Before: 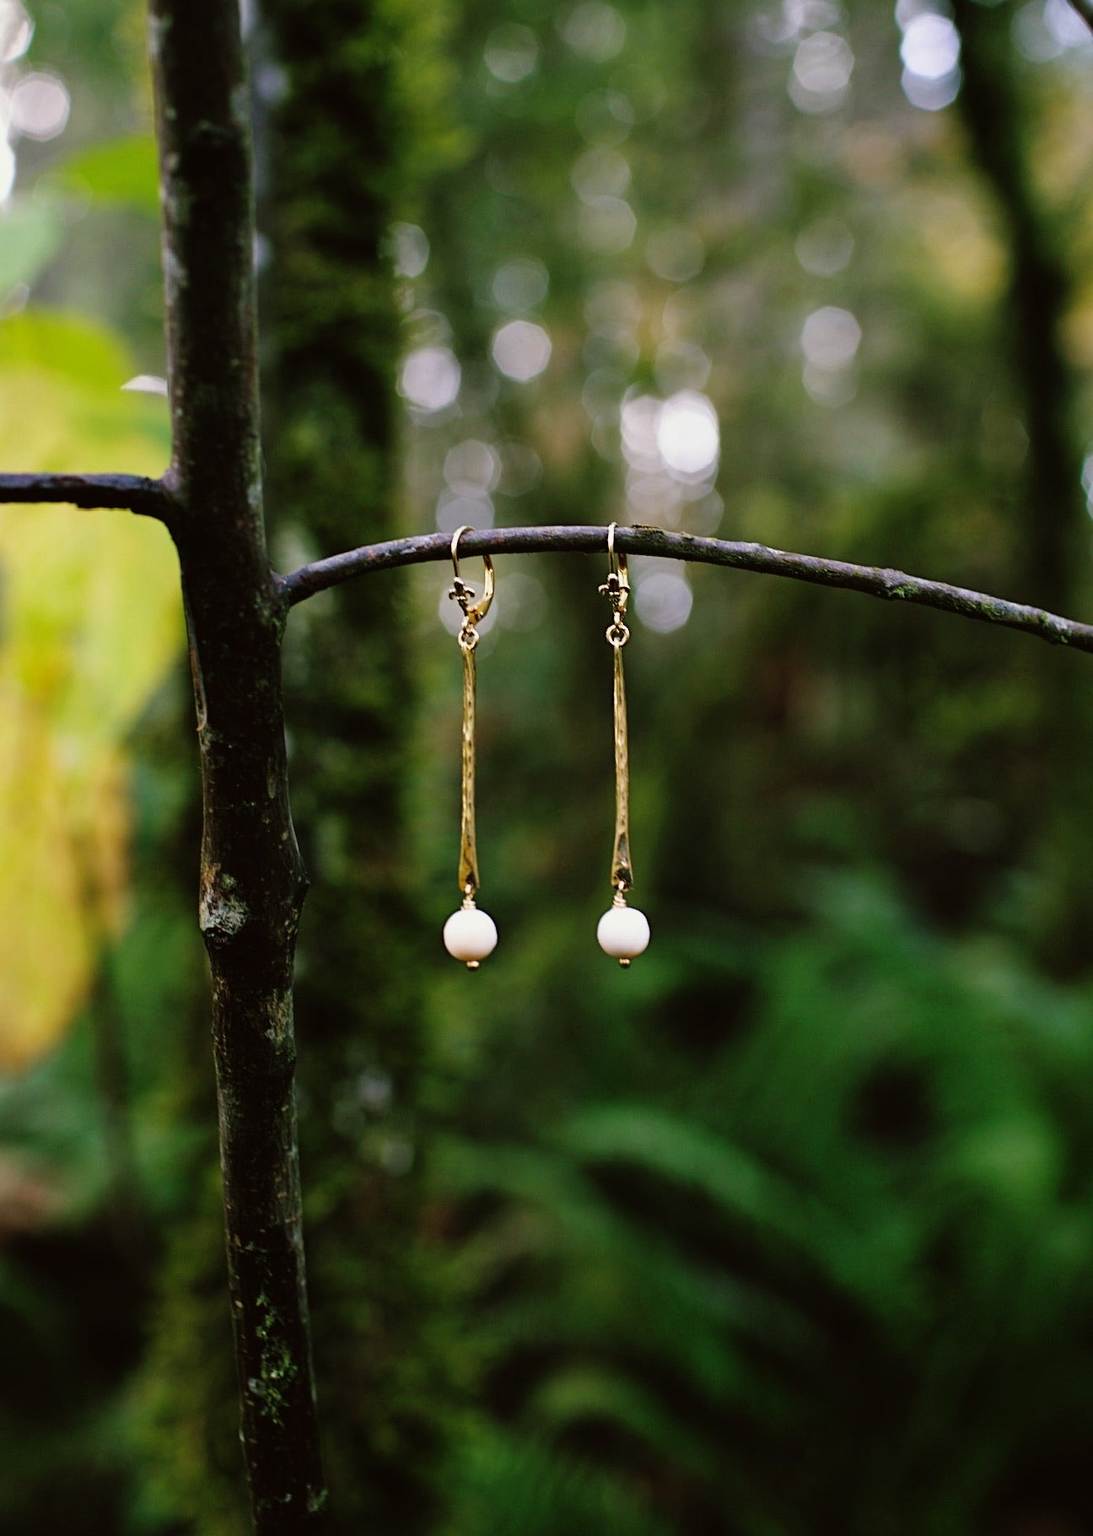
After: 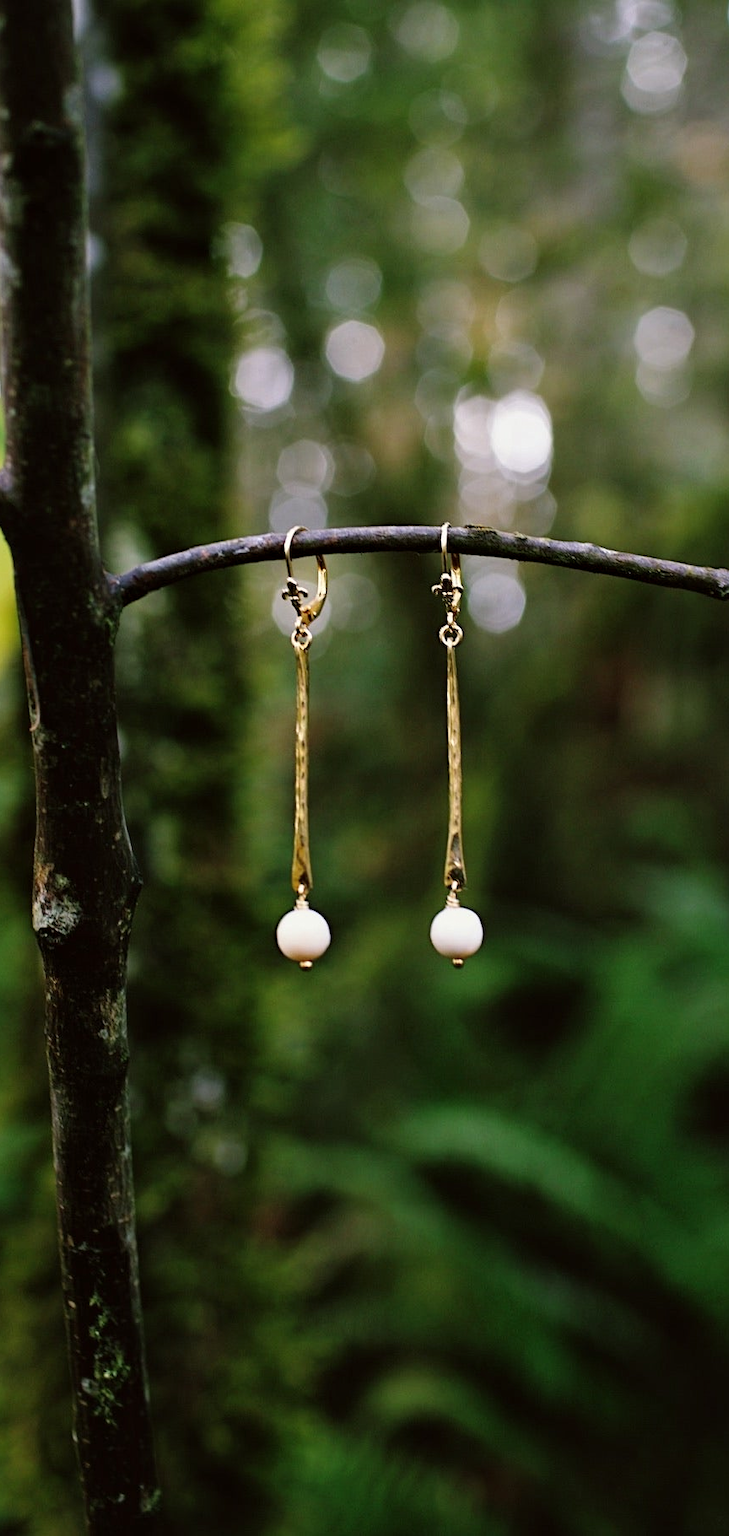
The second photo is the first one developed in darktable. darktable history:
crop and rotate: left 15.334%, right 17.859%
contrast equalizer: octaves 7, y [[0.511, 0.558, 0.631, 0.632, 0.559, 0.512], [0.5 ×6], [0.507, 0.559, 0.627, 0.644, 0.647, 0.647], [0 ×6], [0 ×6]], mix 0.154
